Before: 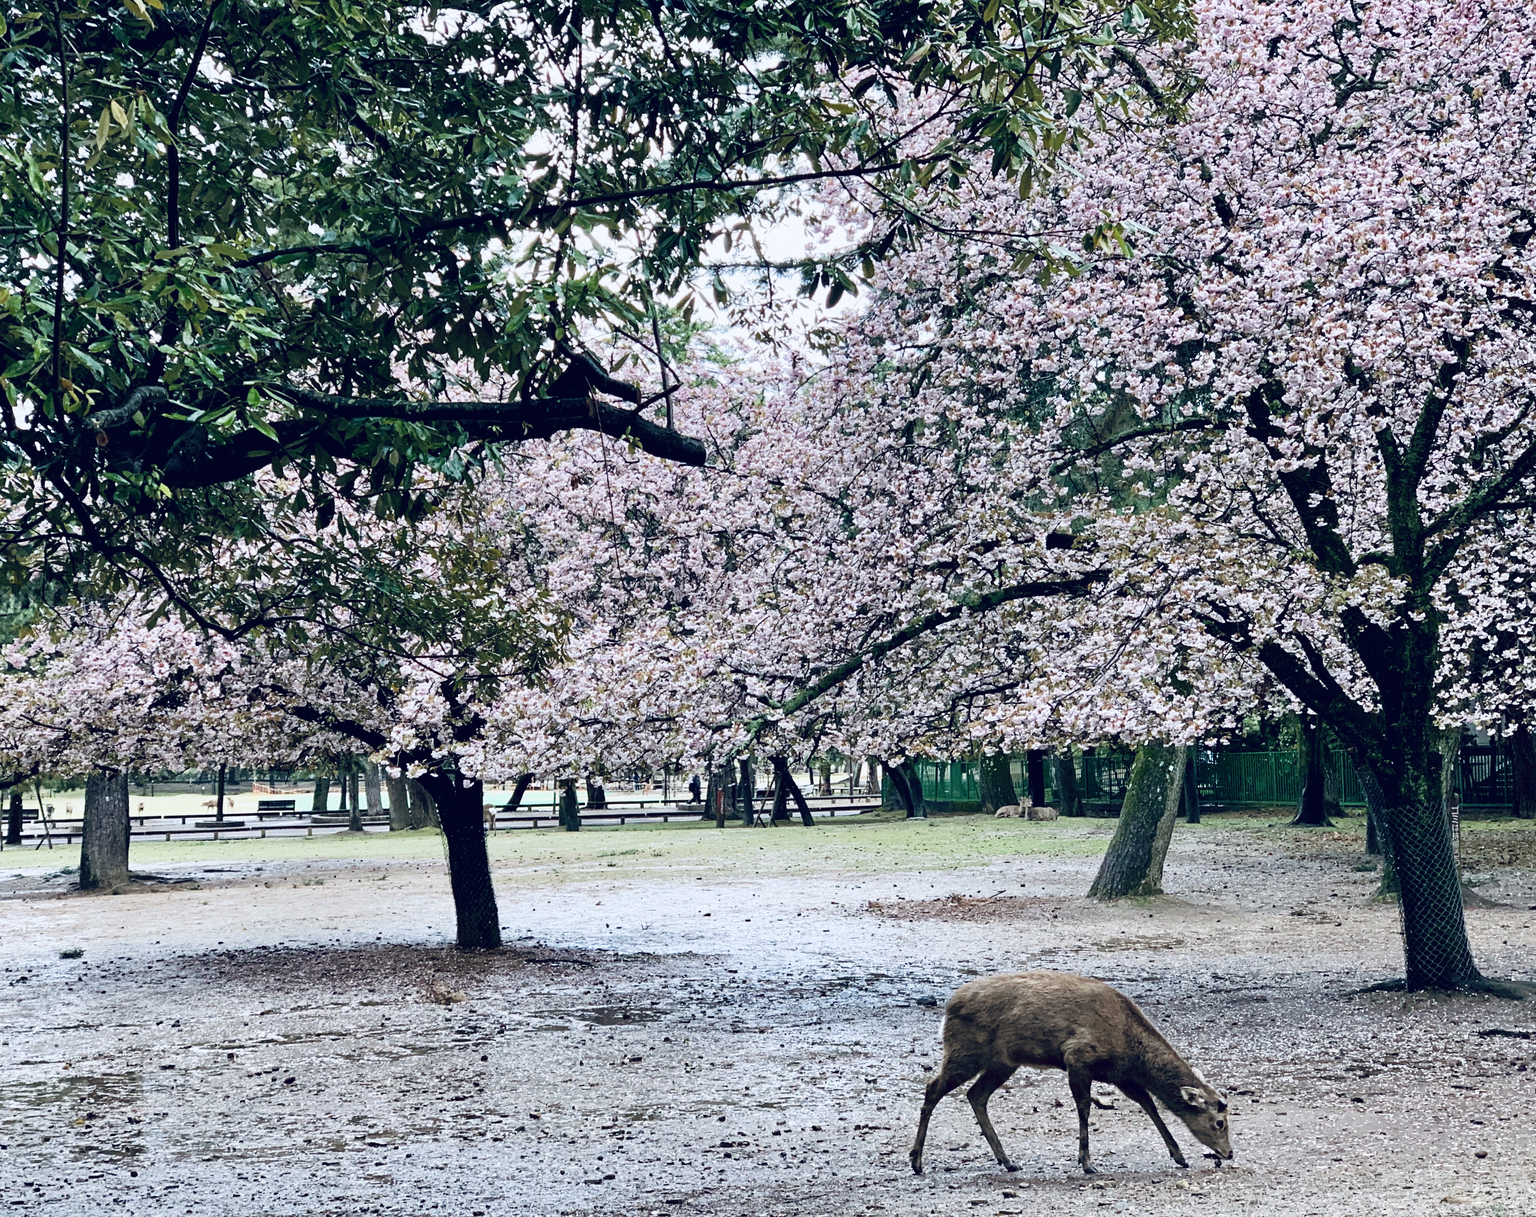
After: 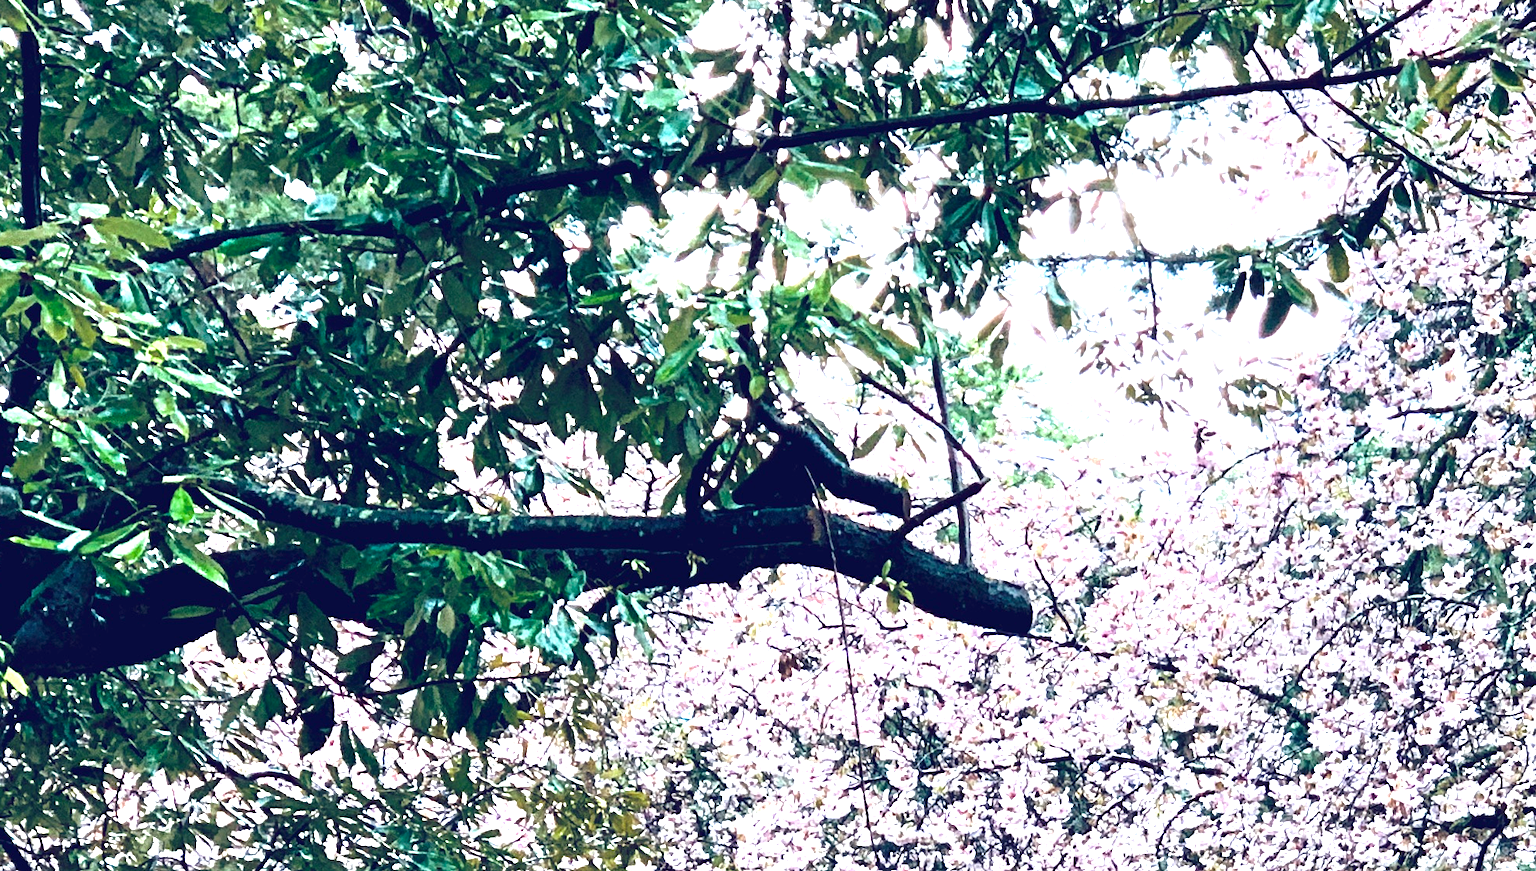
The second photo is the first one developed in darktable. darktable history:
exposure: black level correction 0, exposure 1.512 EV, compensate highlight preservation false
crop: left 10.238%, top 10.547%, right 36.555%, bottom 51.35%
